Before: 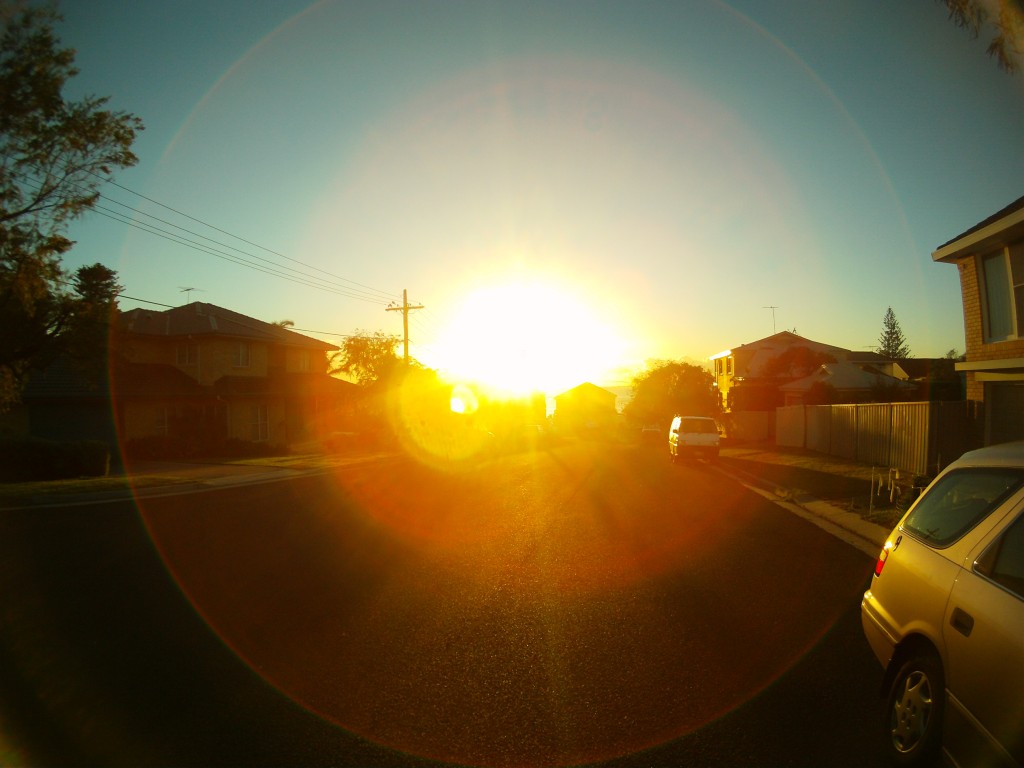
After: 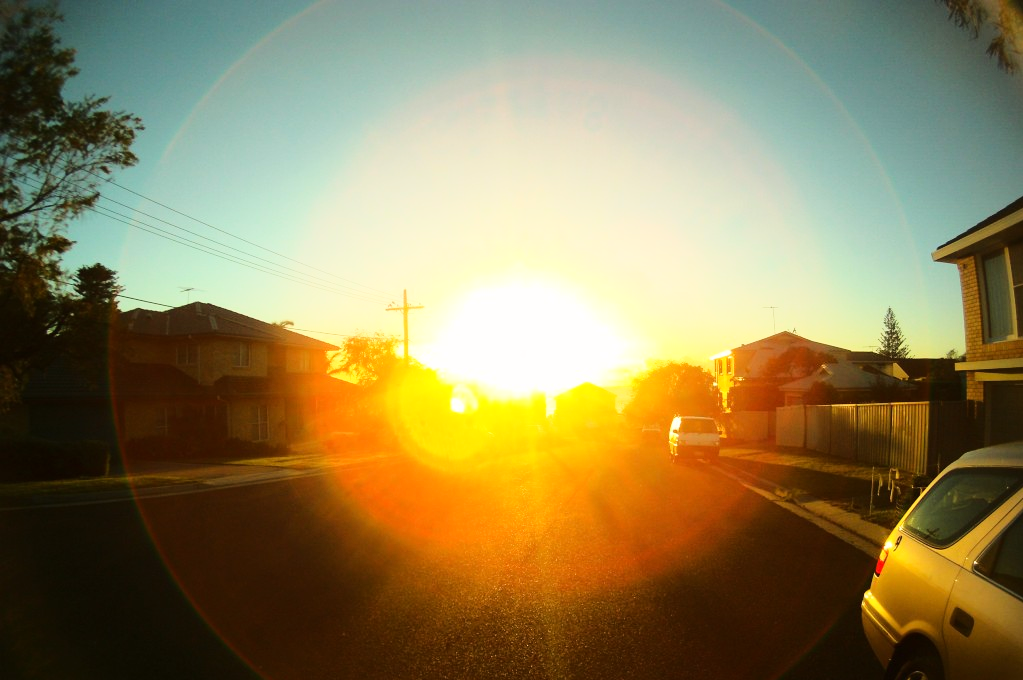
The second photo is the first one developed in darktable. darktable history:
crop and rotate: top 0%, bottom 11.349%
base curve: curves: ch0 [(0, 0) (0.028, 0.03) (0.121, 0.232) (0.46, 0.748) (0.859, 0.968) (1, 1)]
